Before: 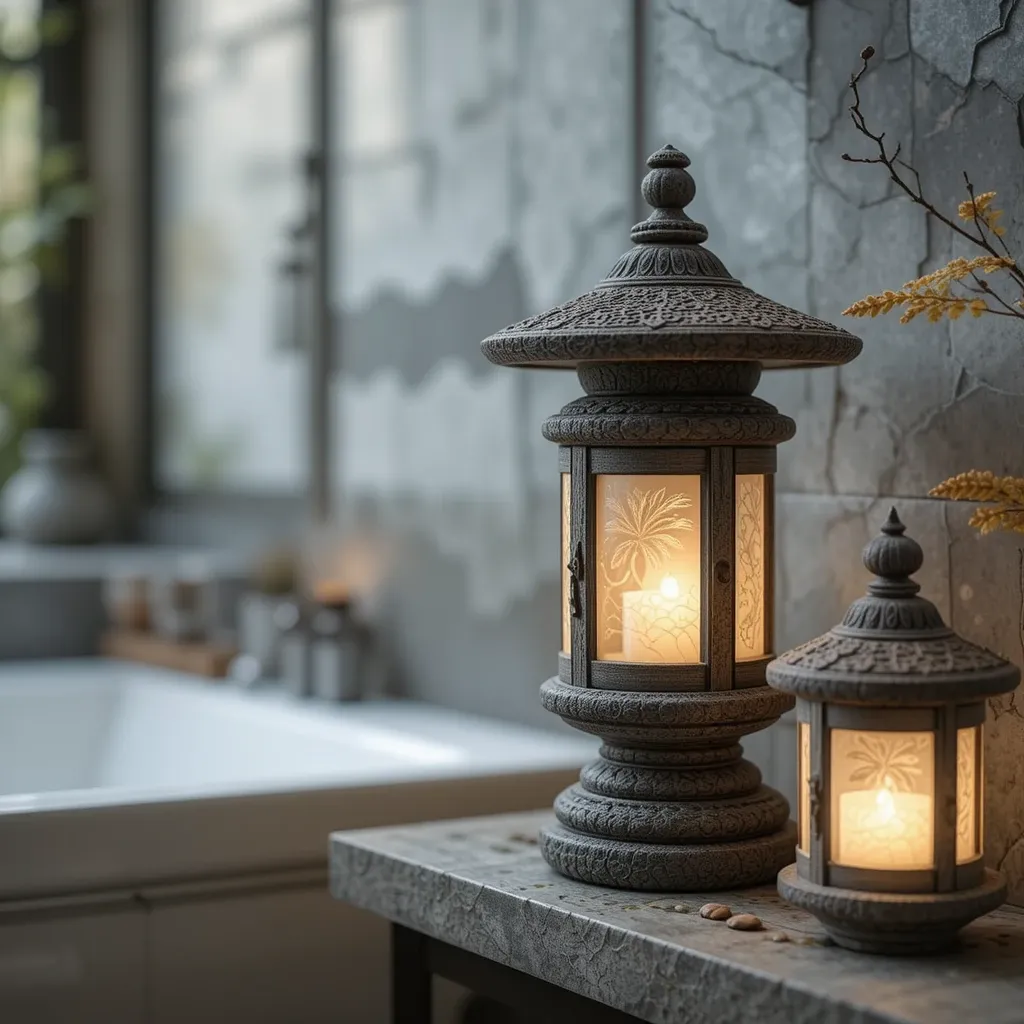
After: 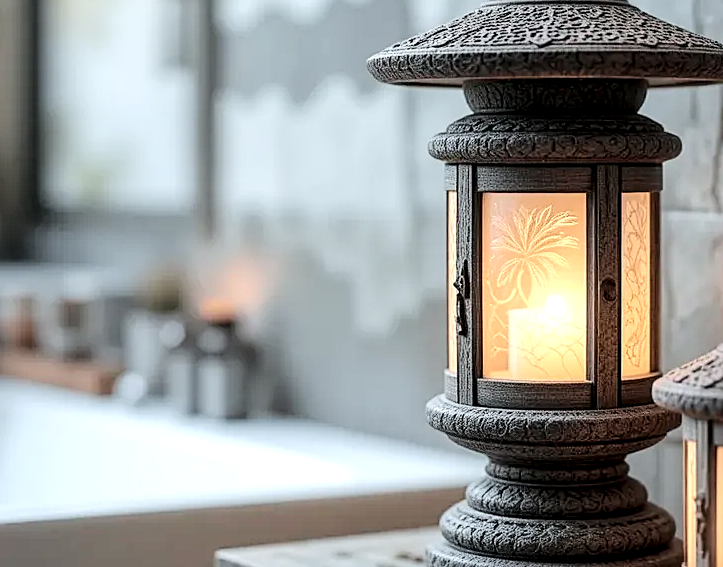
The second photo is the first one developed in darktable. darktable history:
crop: left 11.133%, top 27.561%, right 18.252%, bottom 17.062%
sharpen: on, module defaults
local contrast: highlights 104%, shadows 99%, detail 120%, midtone range 0.2
exposure: exposure 0.913 EV, compensate highlight preservation false
levels: levels [0.026, 0.507, 0.987]
tone curve: curves: ch0 [(0, 0) (0.049, 0.01) (0.154, 0.081) (0.491, 0.519) (0.748, 0.765) (1, 0.919)]; ch1 [(0, 0) (0.172, 0.123) (0.317, 0.272) (0.391, 0.424) (0.499, 0.497) (0.531, 0.541) (0.615, 0.608) (0.741, 0.783) (1, 1)]; ch2 [(0, 0) (0.411, 0.424) (0.483, 0.478) (0.546, 0.532) (0.652, 0.633) (1, 1)], color space Lab, independent channels, preserve colors none
